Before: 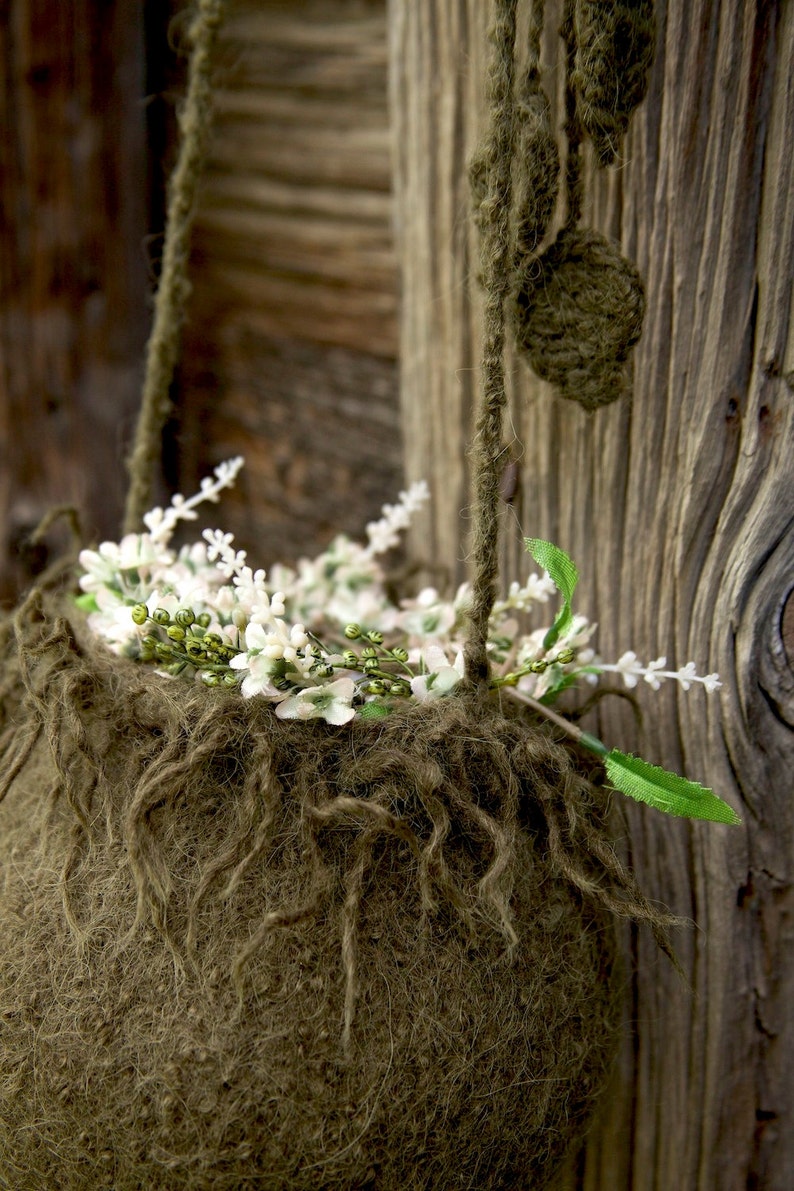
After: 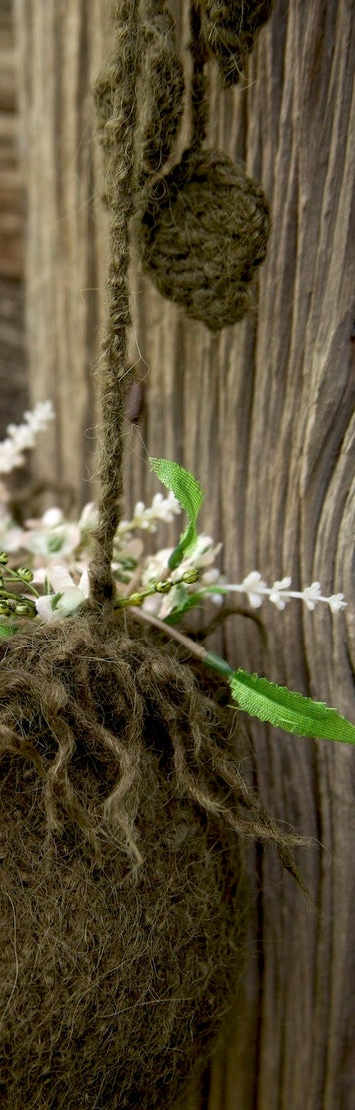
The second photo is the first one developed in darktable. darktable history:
crop: left 47.29%, top 6.734%, right 7.927%
